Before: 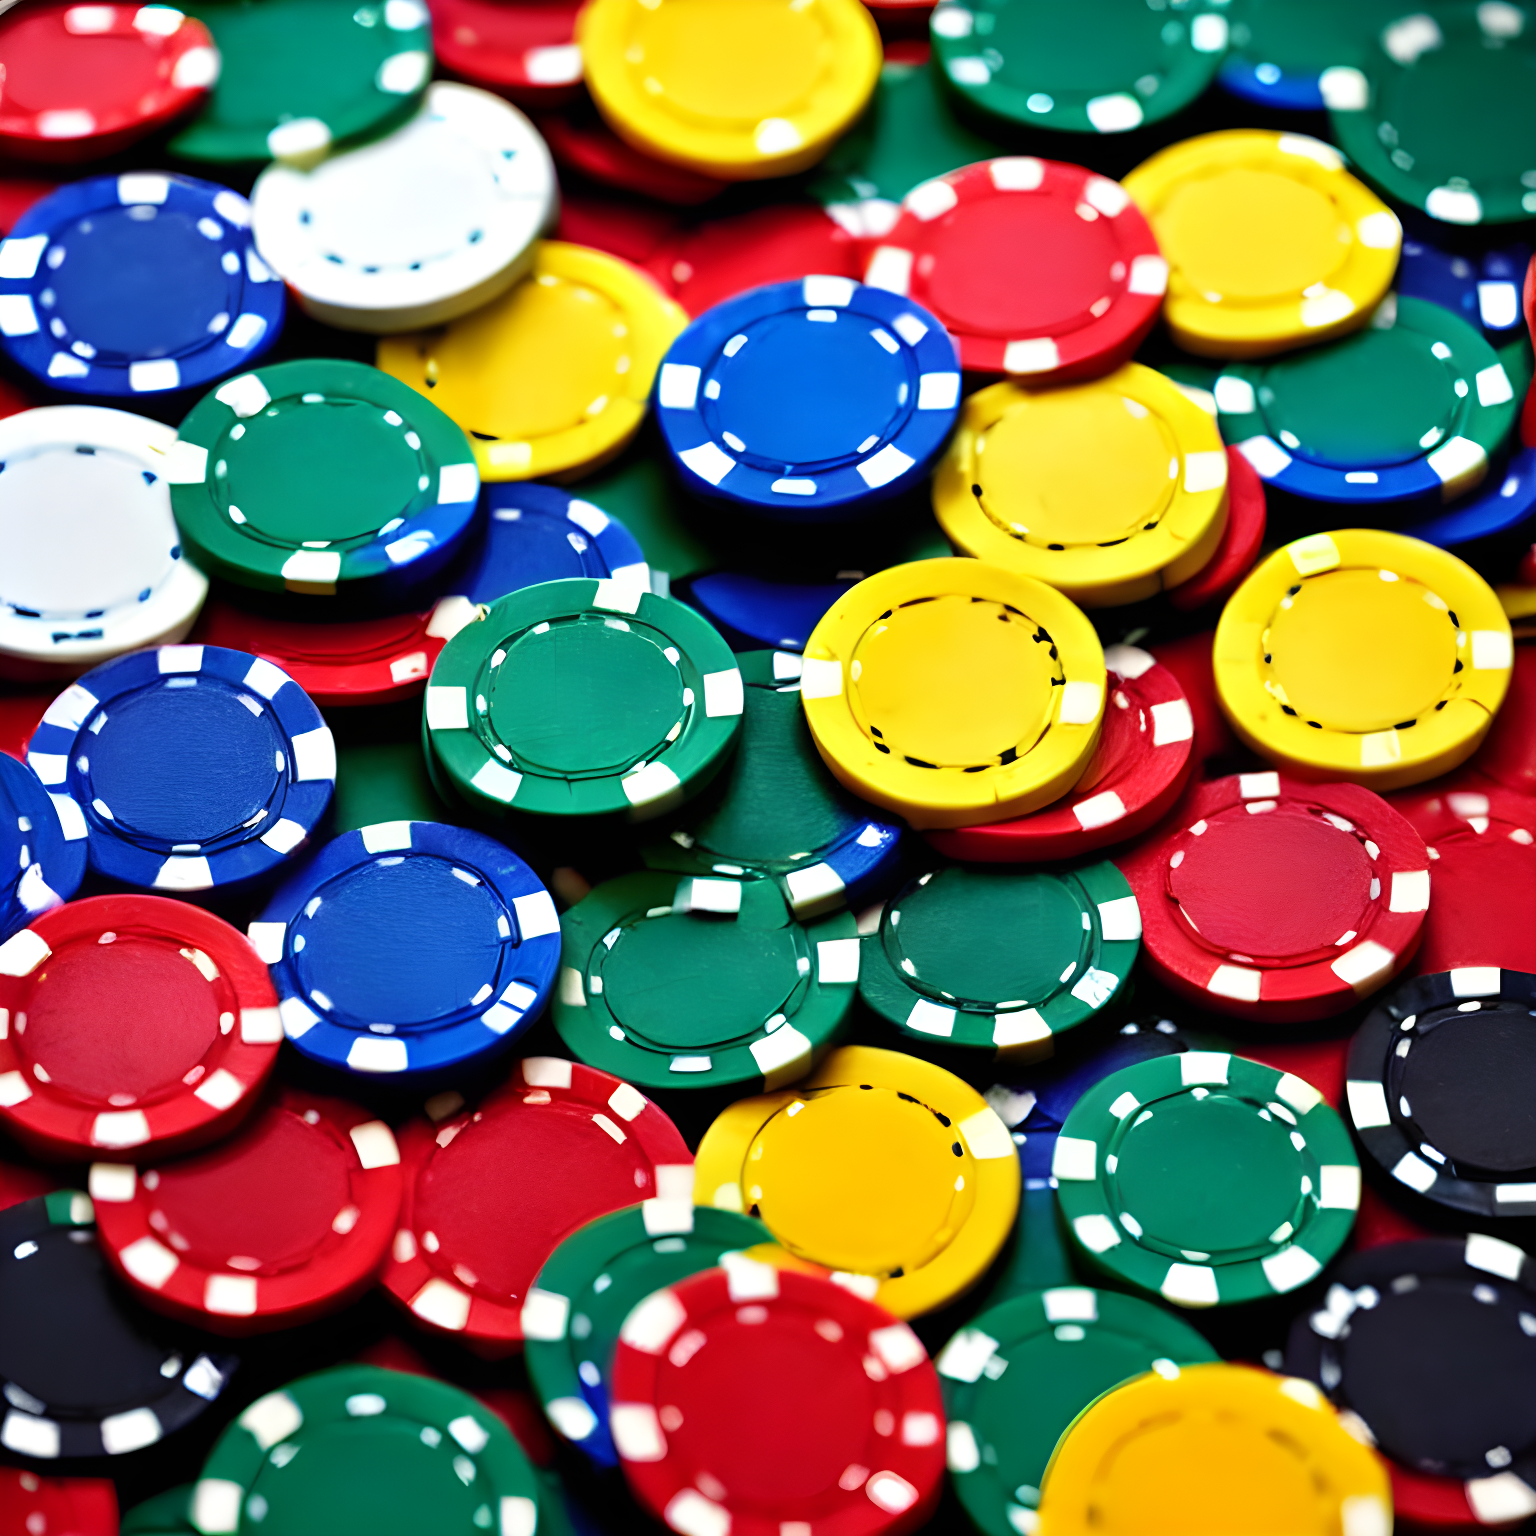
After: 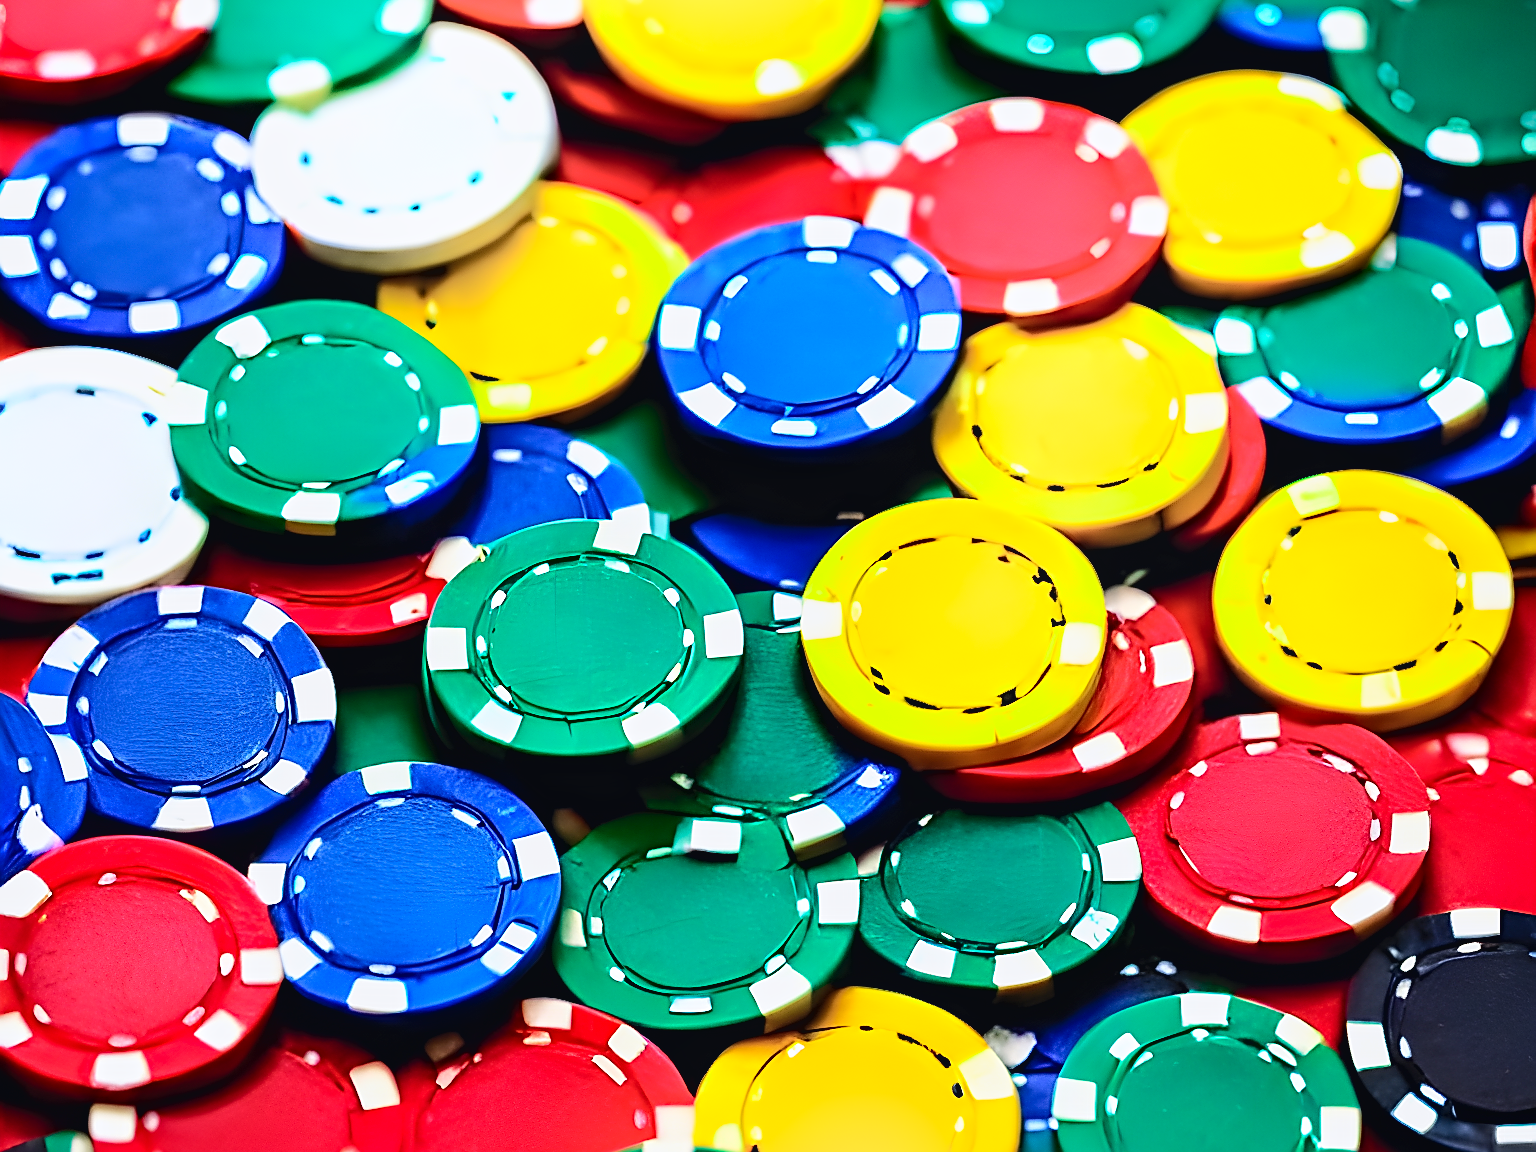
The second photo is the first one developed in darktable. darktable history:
contrast brightness saturation: contrast 0.2, brightness 0.16, saturation 0.22
tone curve: curves: ch0 [(0, 0.026) (0.175, 0.178) (0.463, 0.502) (0.796, 0.764) (1, 0.961)]; ch1 [(0, 0) (0.437, 0.398) (0.469, 0.472) (0.505, 0.504) (0.553, 0.552) (1, 1)]; ch2 [(0, 0) (0.505, 0.495) (0.579, 0.579) (1, 1)], color space Lab, independent channels, preserve colors none
crop: top 3.857%, bottom 21.132%
sharpen: radius 1.4, amount 1.25, threshold 0.7
shadows and highlights: shadows -54.3, highlights 86.09, soften with gaussian
contrast equalizer: y [[0.5, 0.501, 0.525, 0.597, 0.58, 0.514], [0.5 ×6], [0.5 ×6], [0 ×6], [0 ×6]]
